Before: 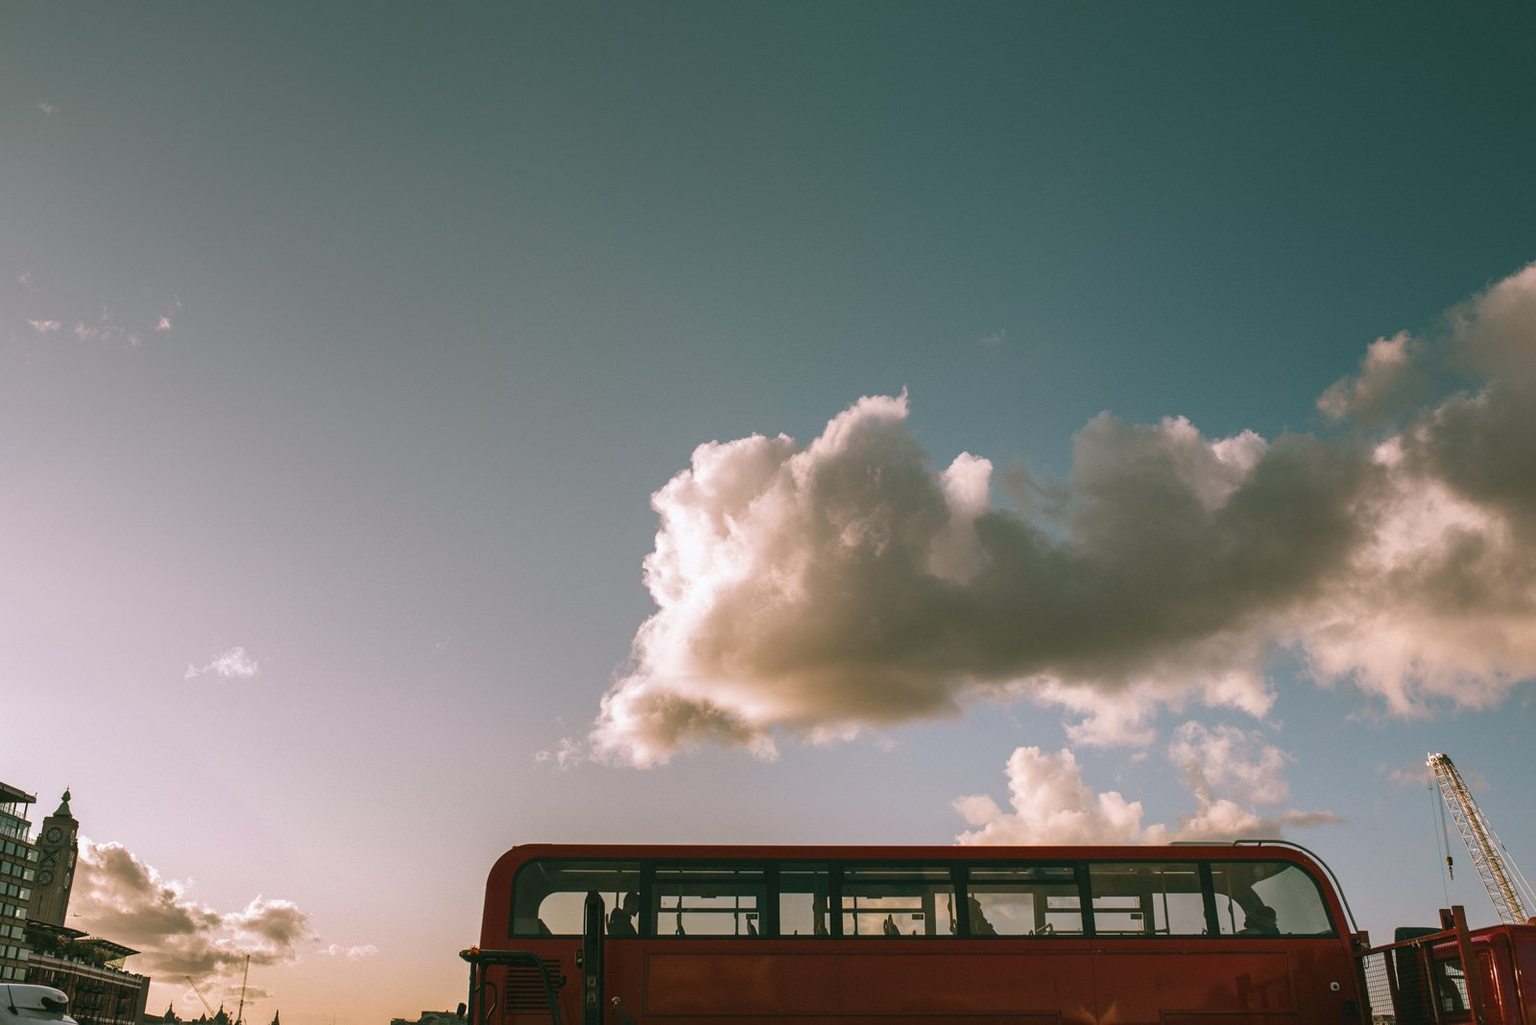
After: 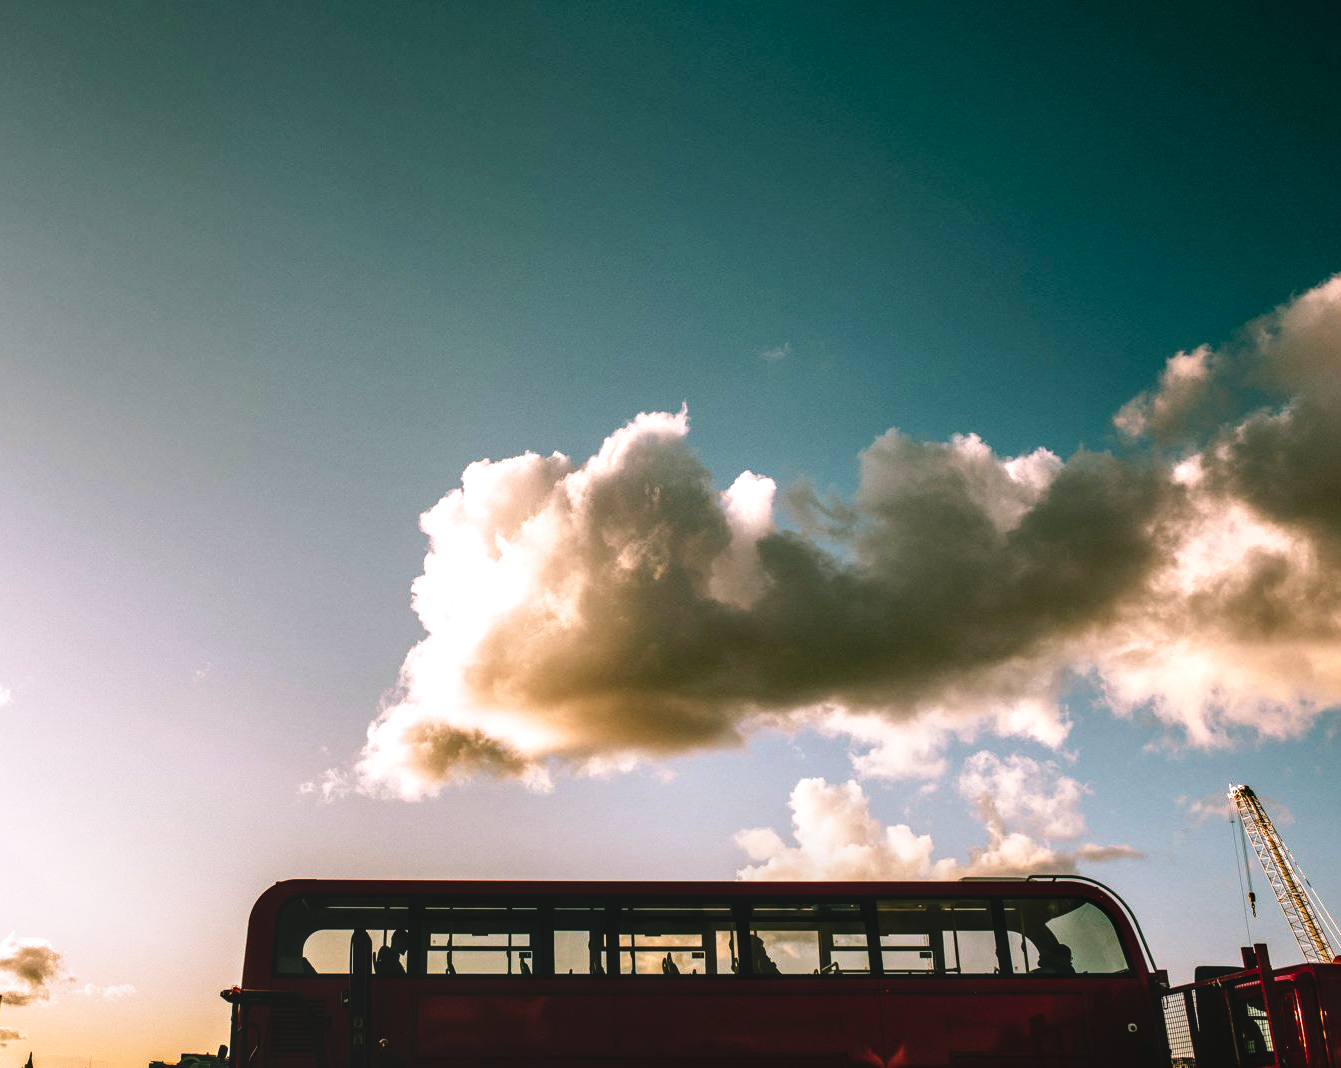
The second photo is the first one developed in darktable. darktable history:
local contrast: on, module defaults
crop: left 16.145%
tone curve: curves: ch0 [(0, 0) (0.003, 0.03) (0.011, 0.022) (0.025, 0.018) (0.044, 0.031) (0.069, 0.035) (0.1, 0.04) (0.136, 0.046) (0.177, 0.063) (0.224, 0.087) (0.277, 0.15) (0.335, 0.252) (0.399, 0.354) (0.468, 0.475) (0.543, 0.602) (0.623, 0.73) (0.709, 0.856) (0.801, 0.945) (0.898, 0.987) (1, 1)], preserve colors none
shadows and highlights: shadows -10, white point adjustment 1.5, highlights 10
